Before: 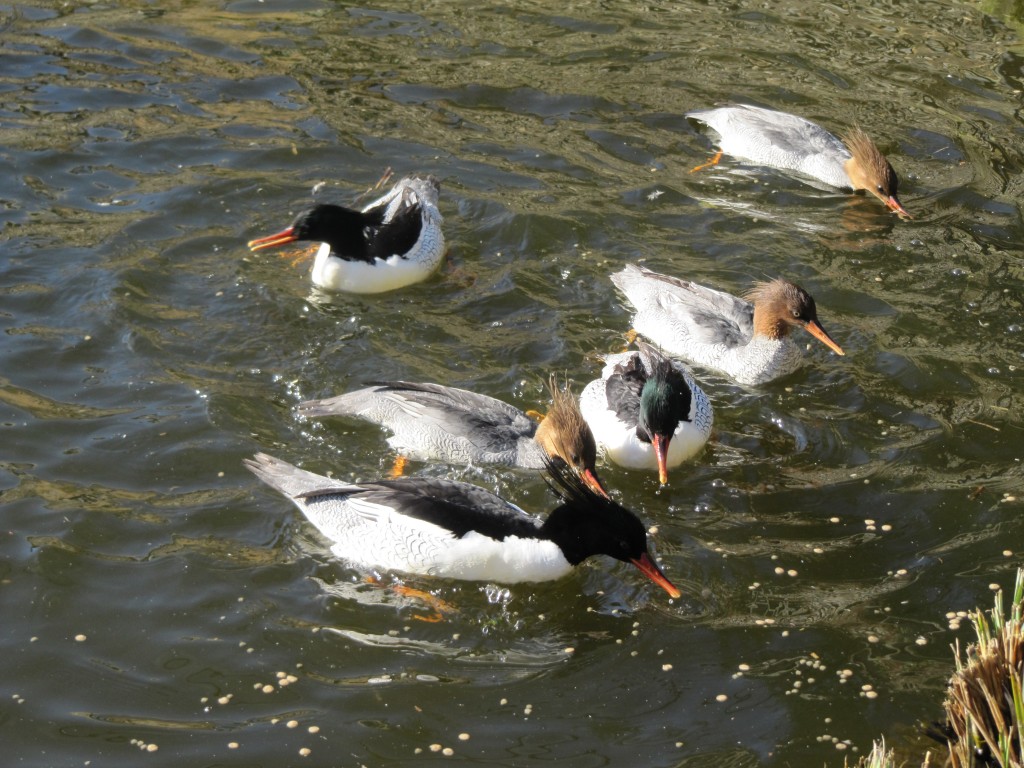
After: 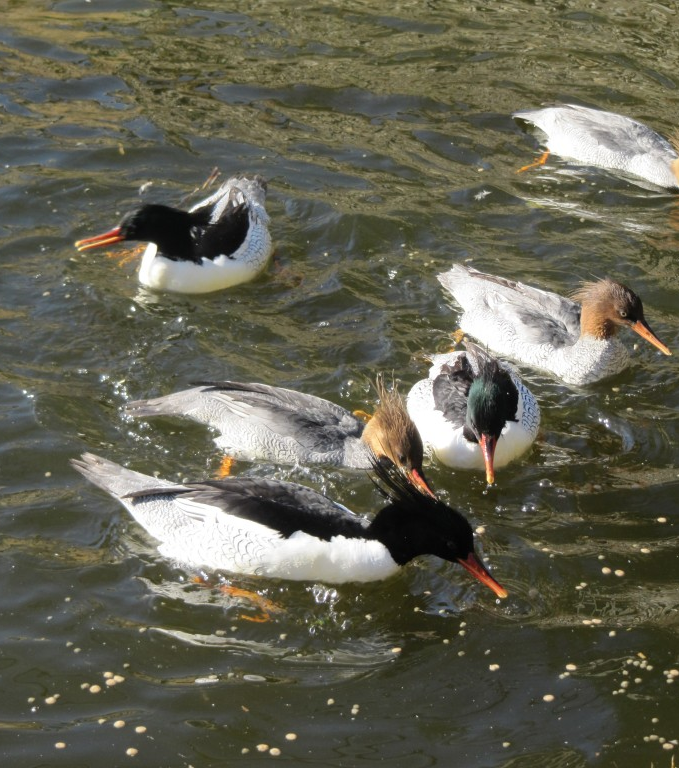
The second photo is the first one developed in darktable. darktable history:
crop: left 16.979%, right 16.664%
